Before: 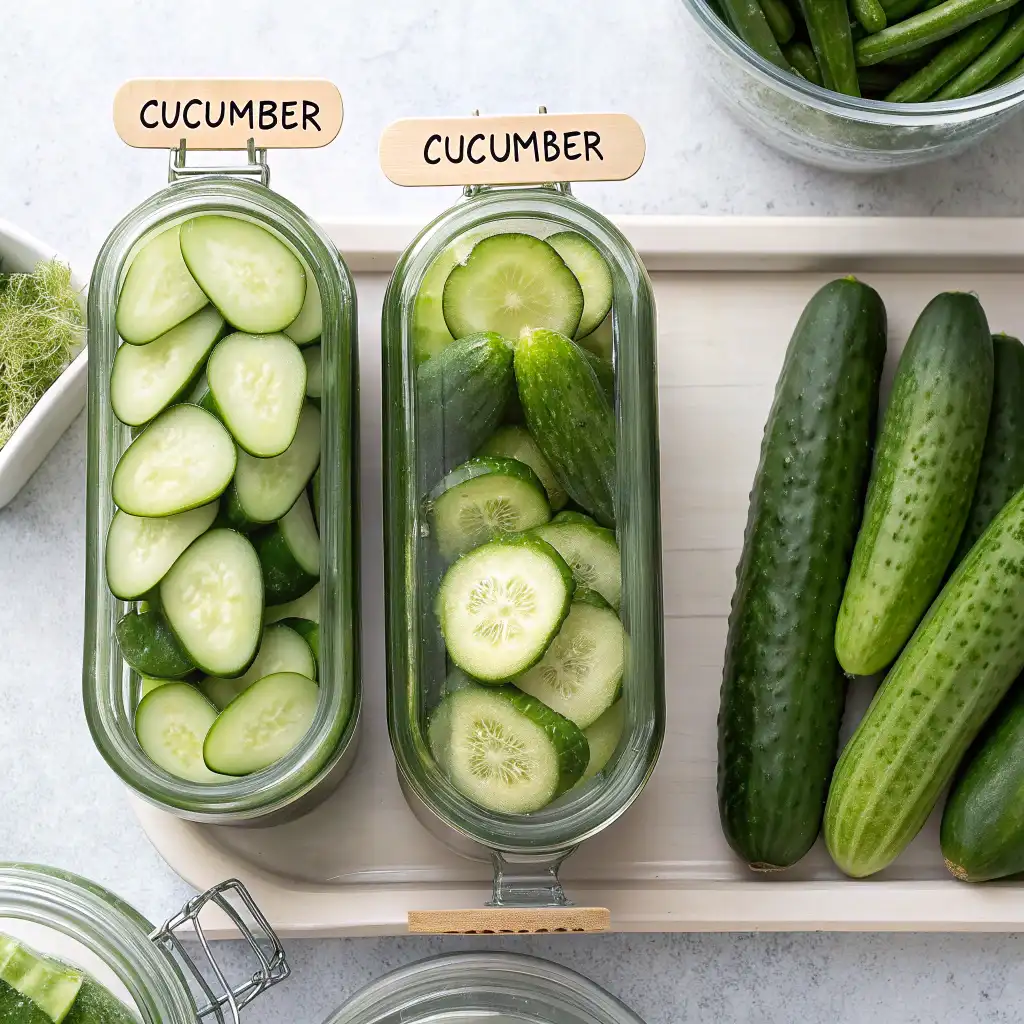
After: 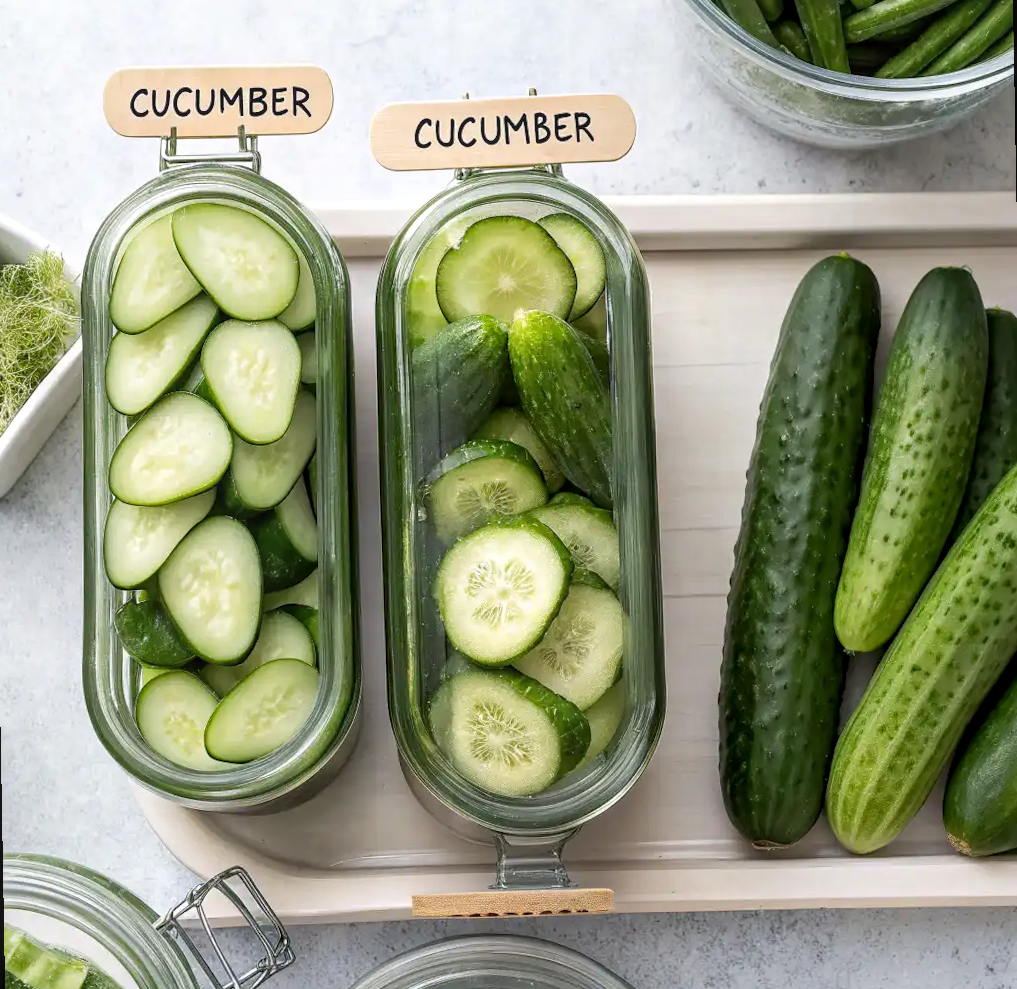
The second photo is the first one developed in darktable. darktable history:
rotate and perspective: rotation -1°, crop left 0.011, crop right 0.989, crop top 0.025, crop bottom 0.975
local contrast: on, module defaults
